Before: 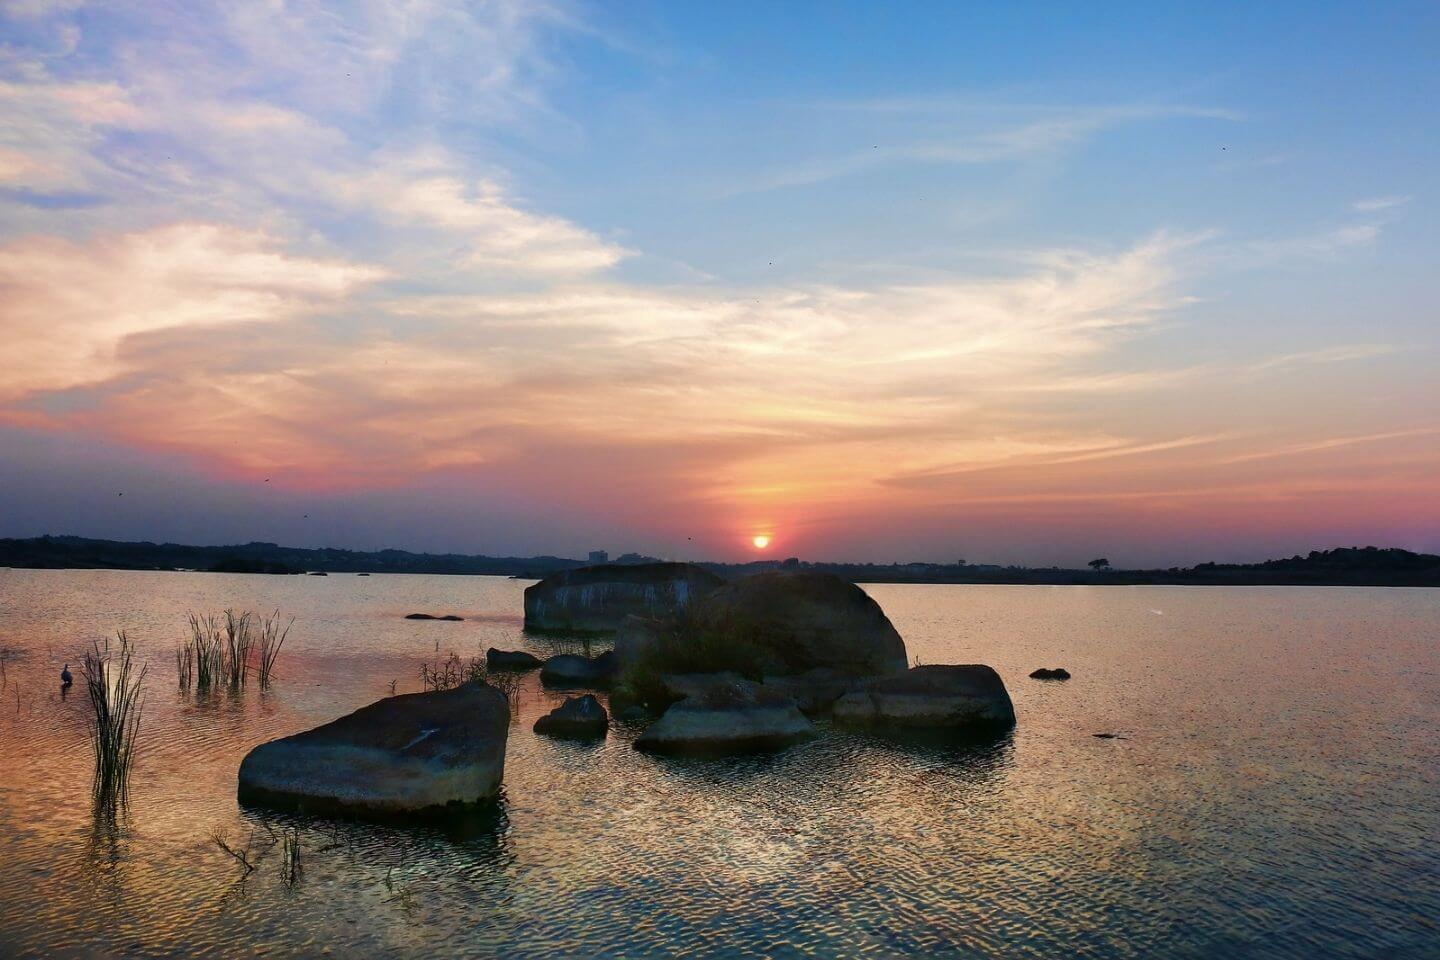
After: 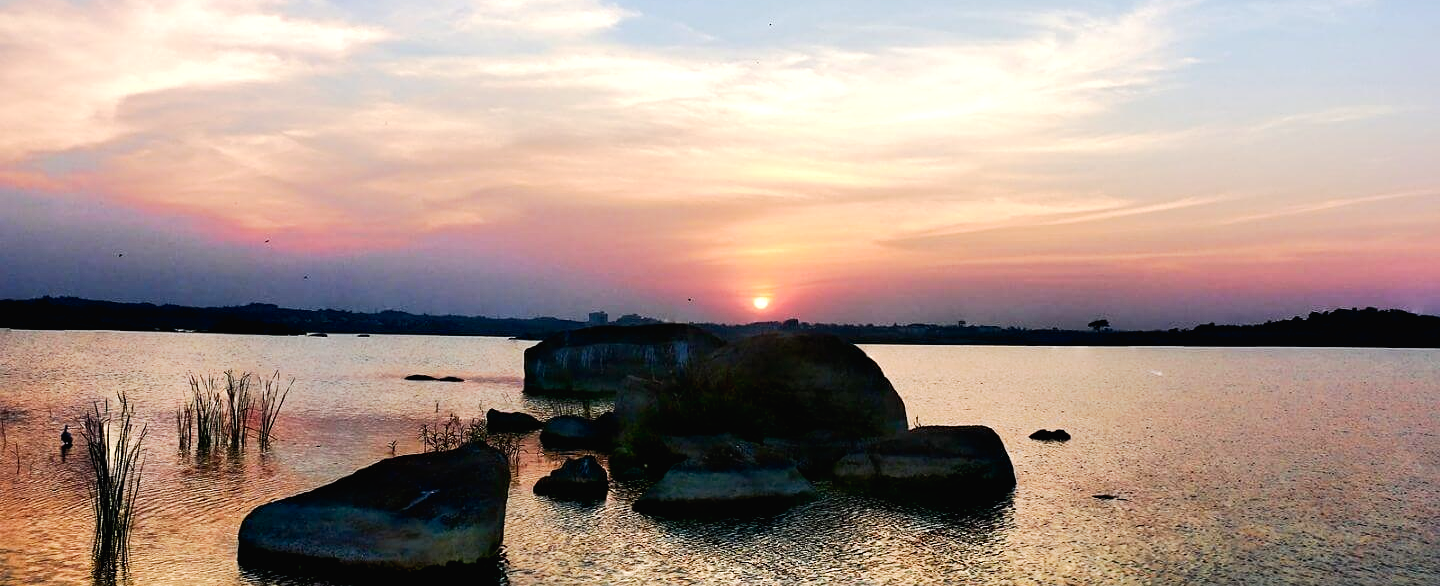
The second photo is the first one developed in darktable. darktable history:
crop and rotate: top 24.935%, bottom 13.952%
tone equalizer: -8 EV -0.389 EV, -7 EV -0.394 EV, -6 EV -0.331 EV, -5 EV -0.251 EV, -3 EV 0.252 EV, -2 EV 0.317 EV, -1 EV 0.404 EV, +0 EV 0.437 EV, edges refinement/feathering 500, mask exposure compensation -1.57 EV, preserve details no
contrast equalizer: octaves 7, y [[0.6 ×6], [0.55 ×6], [0 ×6], [0 ×6], [0 ×6]], mix 0.133
tone curve: curves: ch0 [(0, 0.013) (0.054, 0.018) (0.205, 0.191) (0.289, 0.292) (0.39, 0.424) (0.493, 0.551) (0.666, 0.743) (0.795, 0.841) (1, 0.998)]; ch1 [(0, 0) (0.385, 0.343) (0.439, 0.415) (0.494, 0.495) (0.501, 0.501) (0.51, 0.509) (0.548, 0.554) (0.586, 0.614) (0.66, 0.706) (0.783, 0.804) (1, 1)]; ch2 [(0, 0) (0.304, 0.31) (0.403, 0.399) (0.441, 0.428) (0.47, 0.469) (0.498, 0.496) (0.524, 0.538) (0.566, 0.579) (0.633, 0.665) (0.7, 0.711) (1, 1)], preserve colors none
sharpen: amount 0.206
